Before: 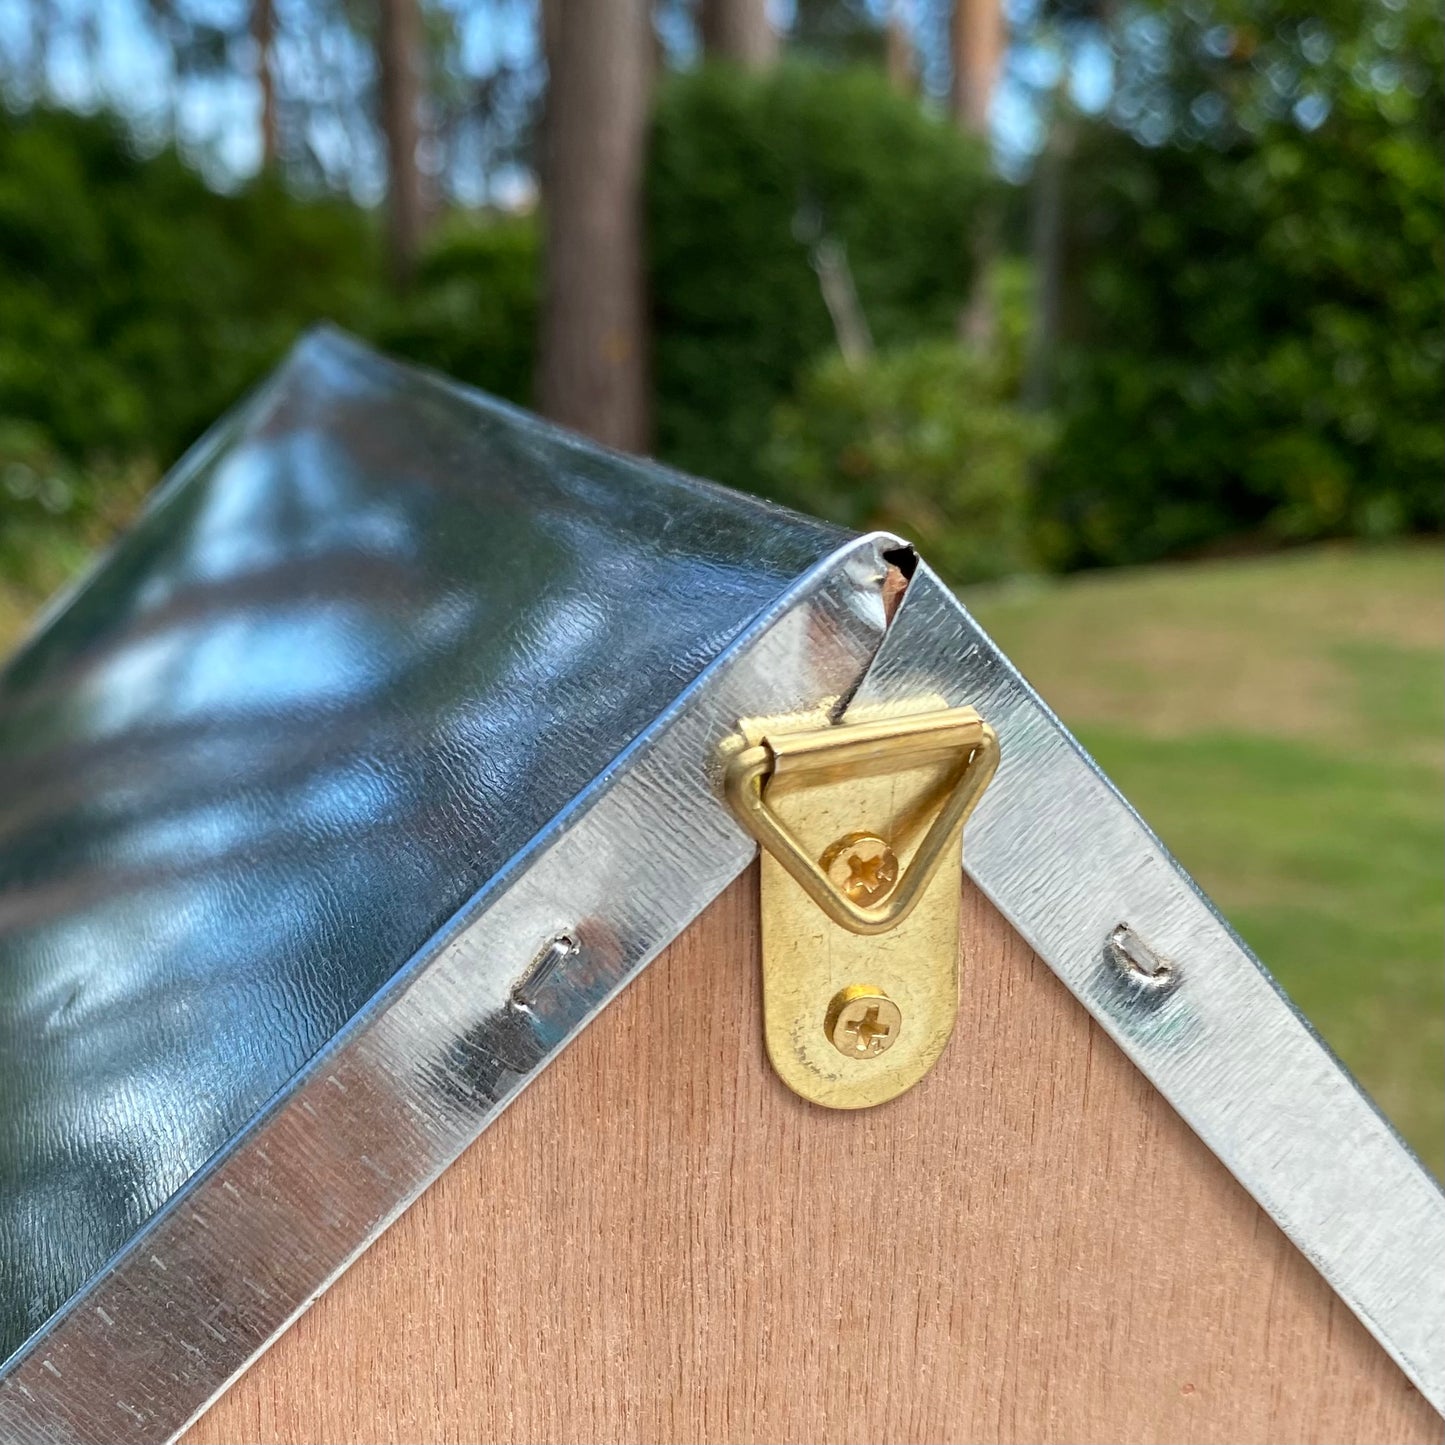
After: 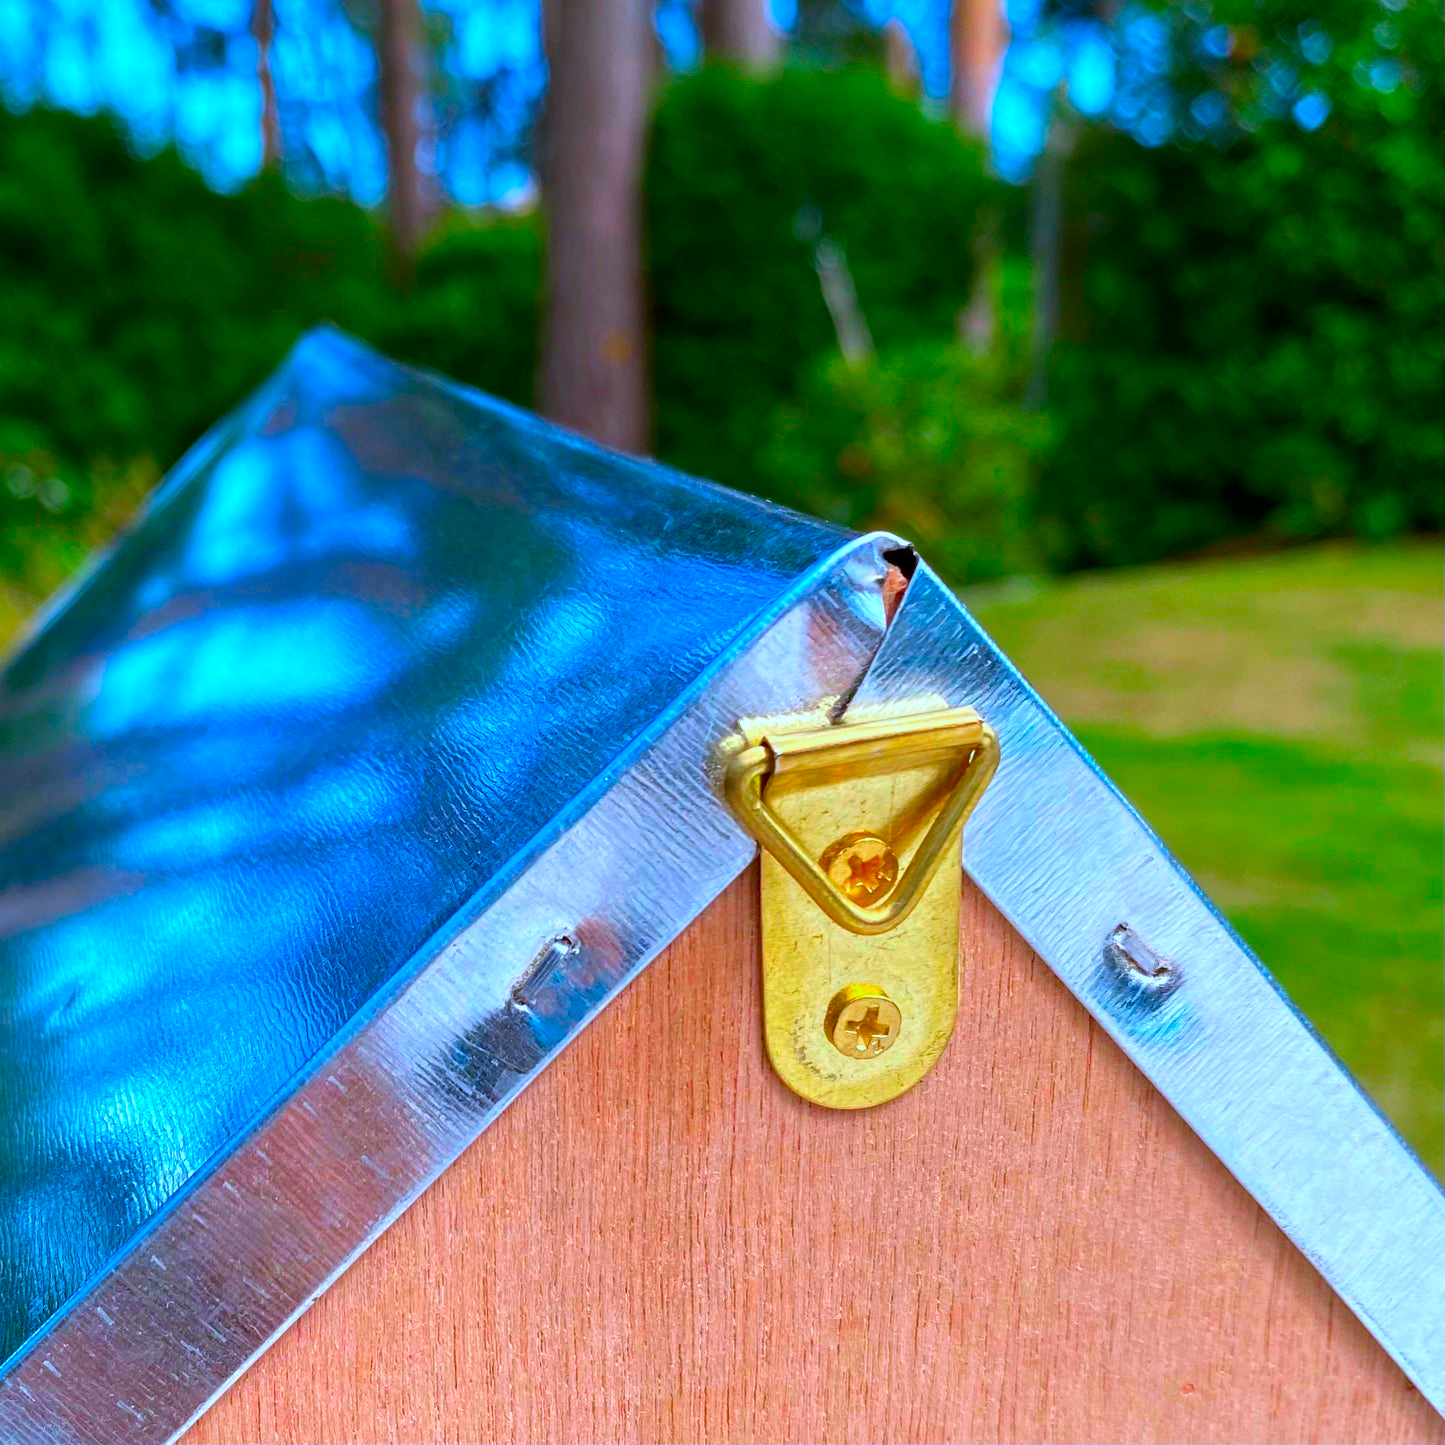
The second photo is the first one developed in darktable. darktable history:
white balance: red 0.948, green 1.02, blue 1.176
color correction: highlights a* 1.59, highlights b* -1.7, saturation 2.48
